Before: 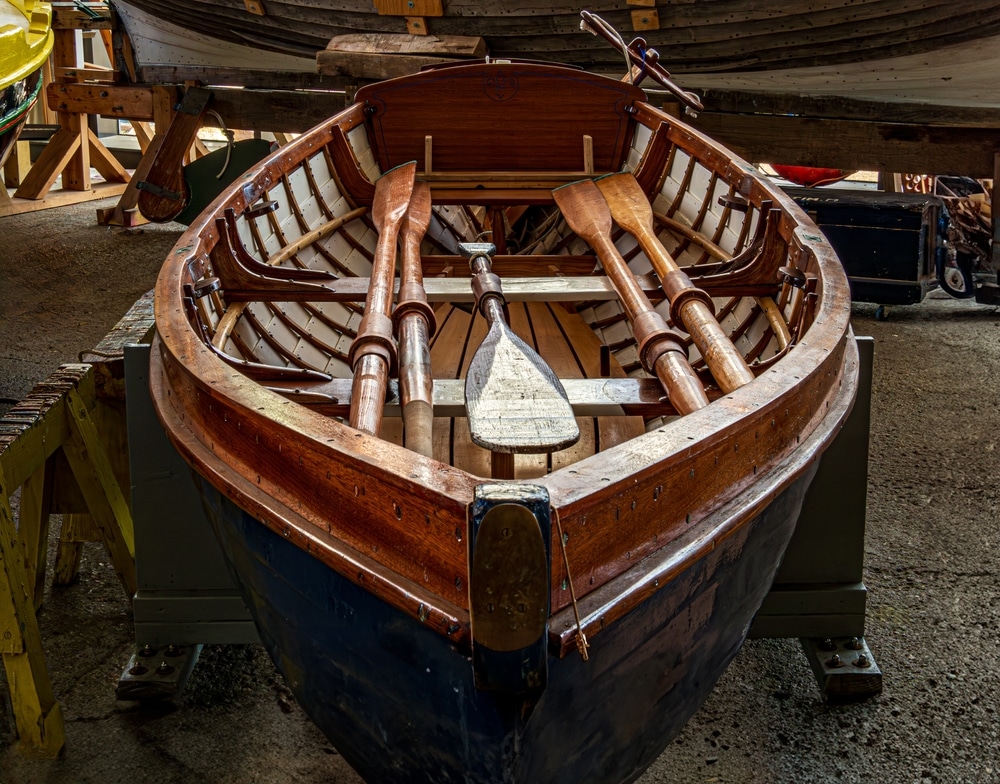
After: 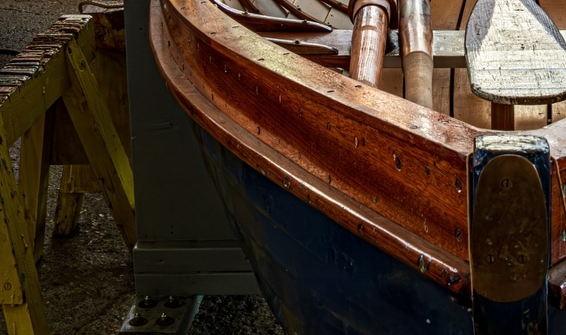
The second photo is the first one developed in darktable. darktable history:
crop: top 44.547%, right 43.388%, bottom 12.692%
